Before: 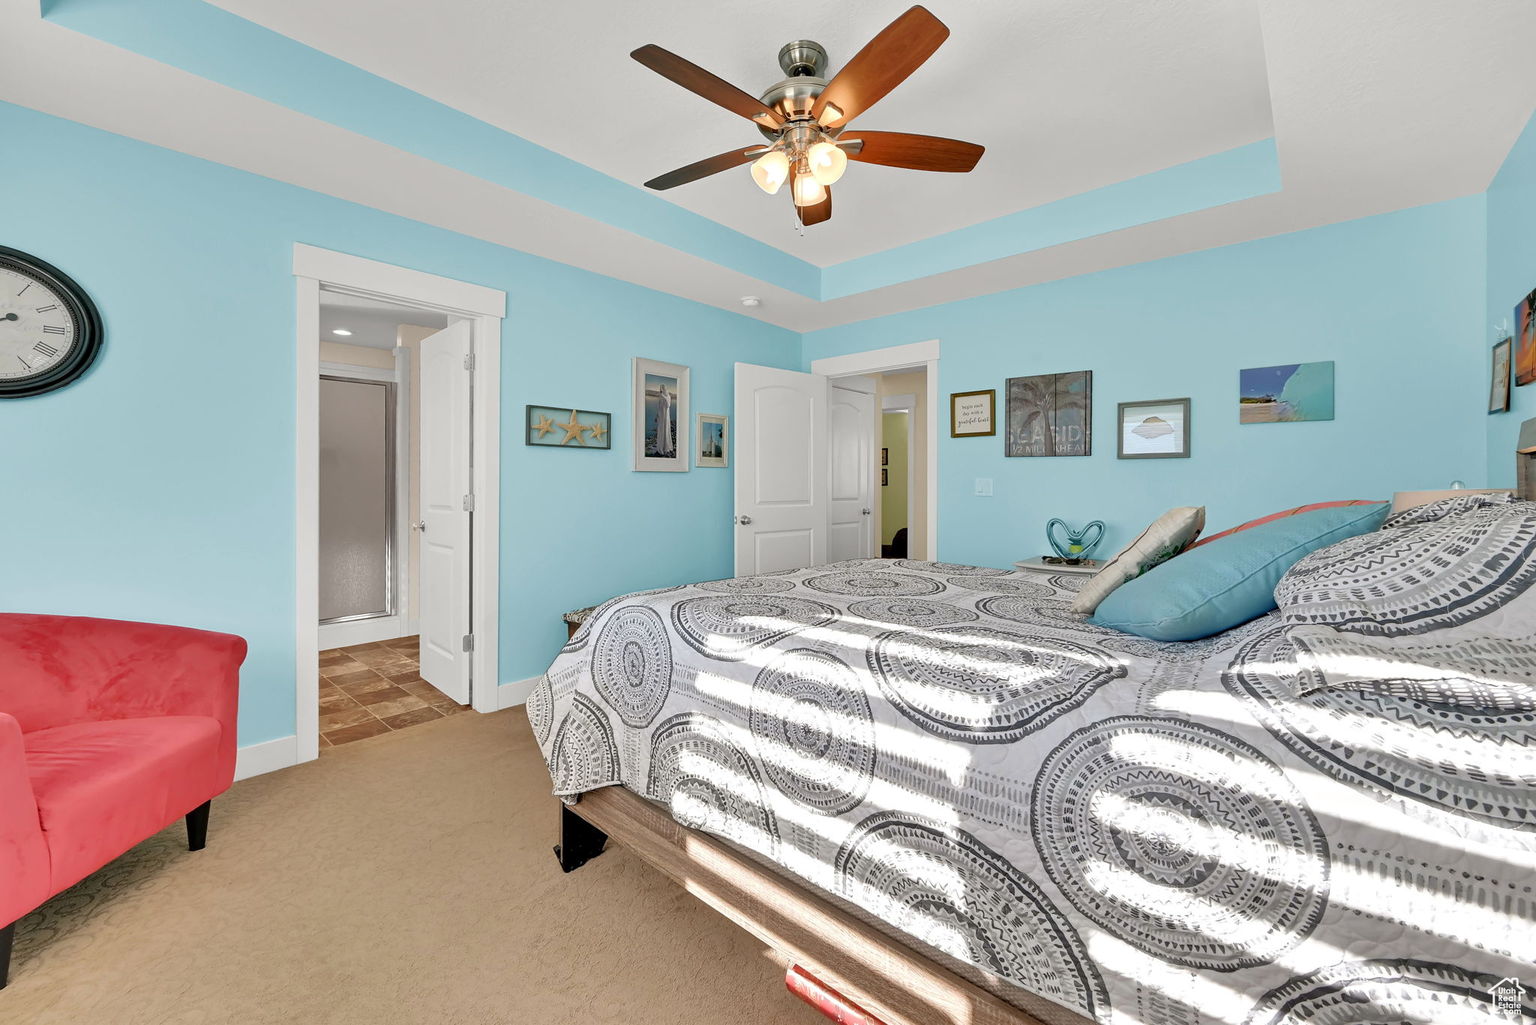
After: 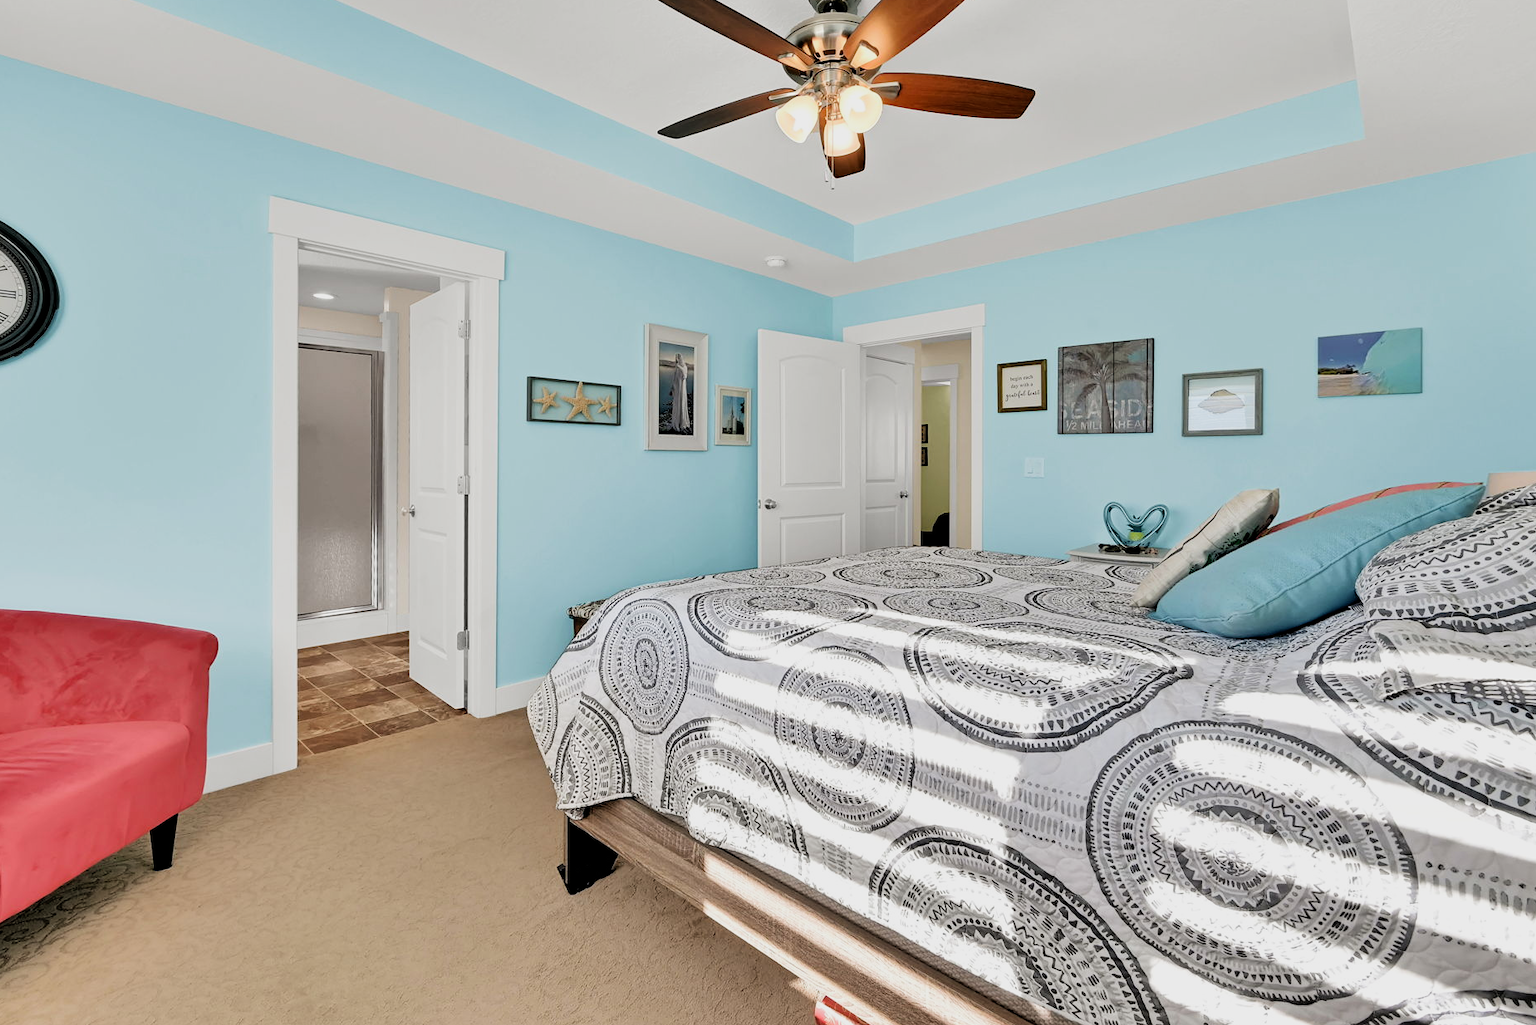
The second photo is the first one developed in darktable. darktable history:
crop: left 3.305%, top 6.436%, right 6.389%, bottom 3.258%
filmic rgb: black relative exposure -5 EV, white relative exposure 3.5 EV, hardness 3.19, contrast 1.3, highlights saturation mix -50%
